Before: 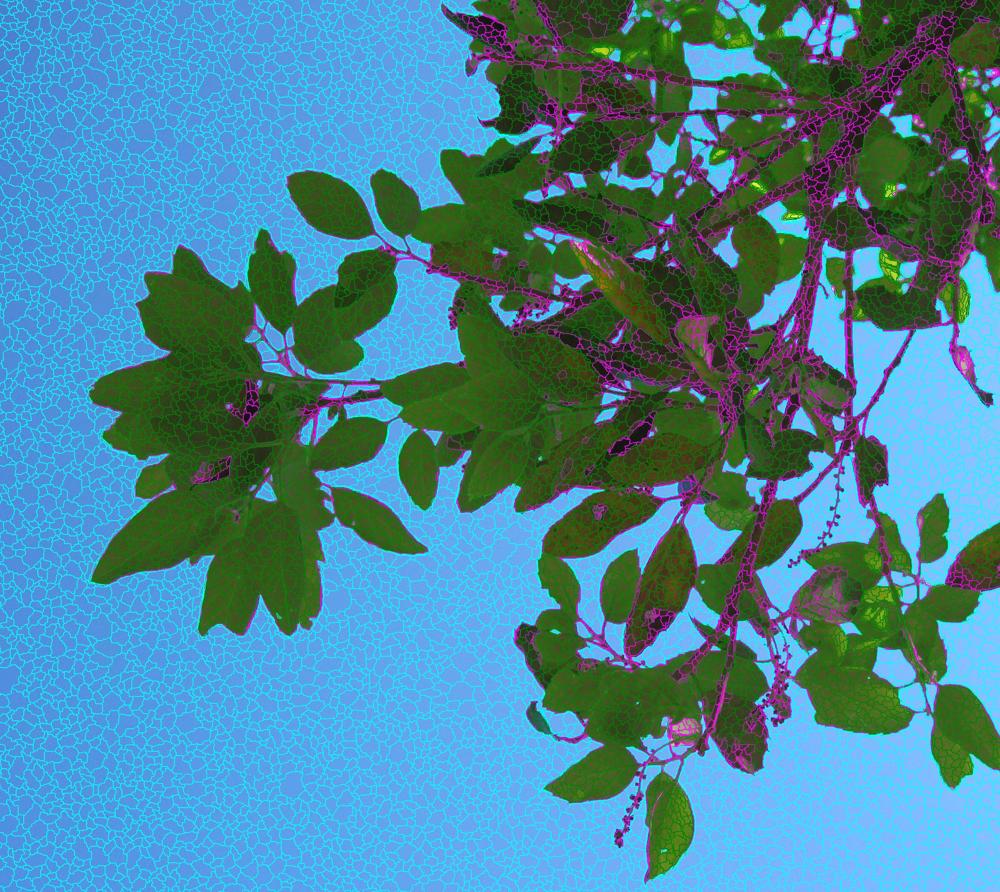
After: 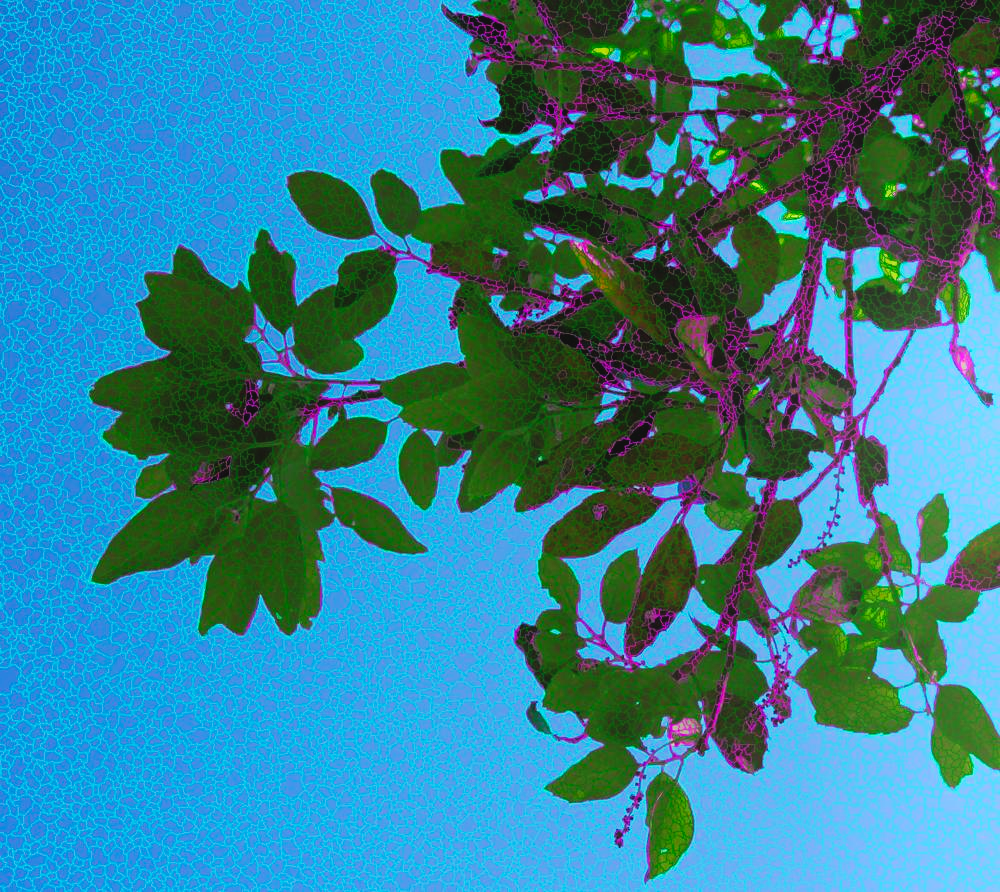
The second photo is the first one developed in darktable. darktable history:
bloom: on, module defaults
tone curve: curves: ch0 [(0, 0) (0.003, 0.036) (0.011, 0.04) (0.025, 0.042) (0.044, 0.052) (0.069, 0.066) (0.1, 0.085) (0.136, 0.106) (0.177, 0.144) (0.224, 0.188) (0.277, 0.241) (0.335, 0.307) (0.399, 0.382) (0.468, 0.466) (0.543, 0.56) (0.623, 0.672) (0.709, 0.772) (0.801, 0.876) (0.898, 0.949) (1, 1)], preserve colors none
shadows and highlights: shadows 0, highlights 40
filmic rgb: black relative exposure -7.15 EV, white relative exposure 5.36 EV, hardness 3.02, color science v6 (2022)
